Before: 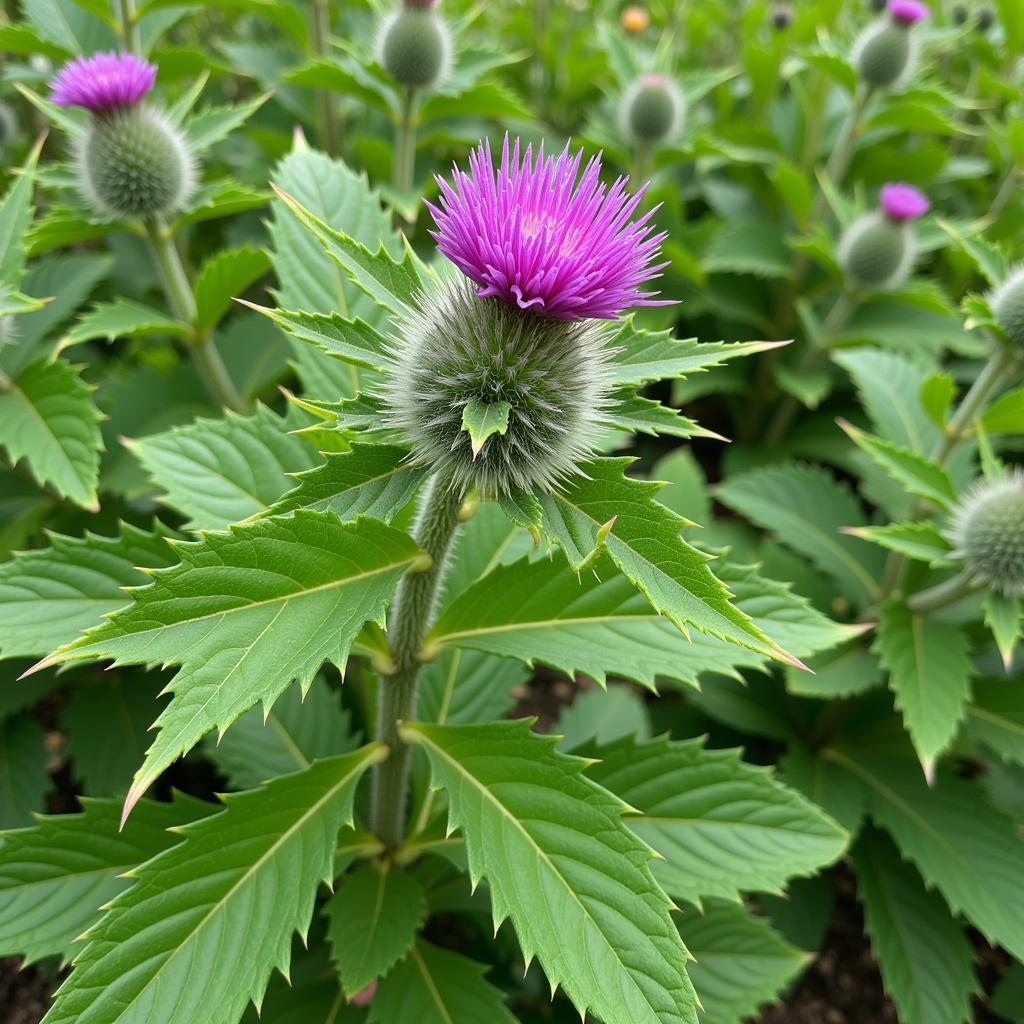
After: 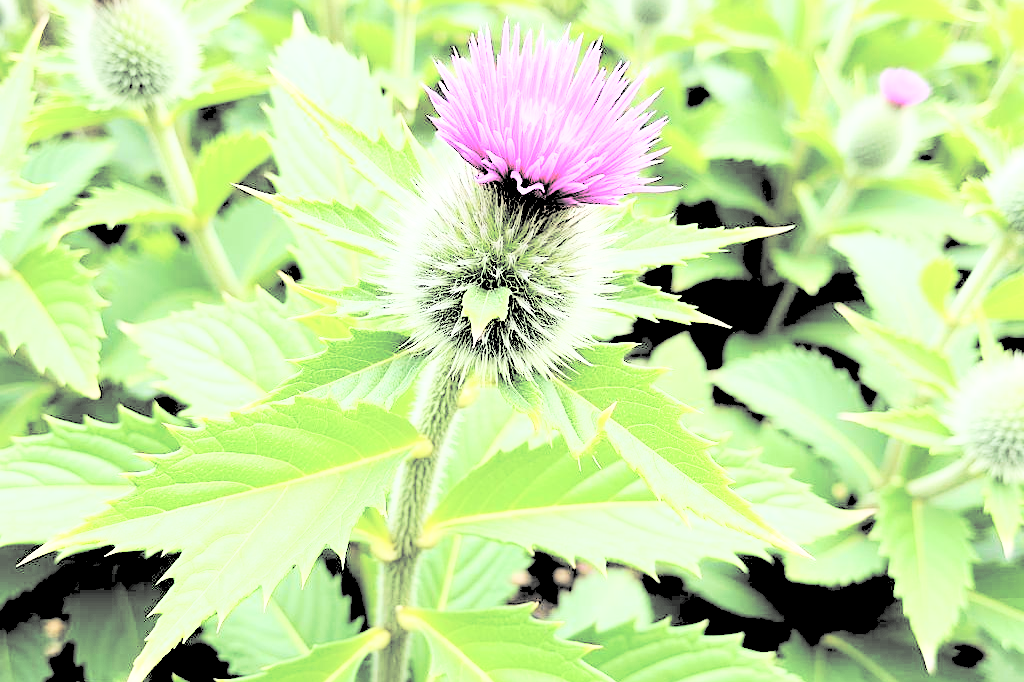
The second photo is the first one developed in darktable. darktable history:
crop: top 11.166%, bottom 22.168%
exposure: black level correction -0.025, exposure -0.117 EV, compensate highlight preservation false
rgb levels: levels [[0.034, 0.472, 0.904], [0, 0.5, 1], [0, 0.5, 1]]
sharpen: amount 0.2
contrast brightness saturation: brightness 1
rgb curve: curves: ch0 [(0, 0) (0.21, 0.15) (0.24, 0.21) (0.5, 0.75) (0.75, 0.96) (0.89, 0.99) (1, 1)]; ch1 [(0, 0.02) (0.21, 0.13) (0.25, 0.2) (0.5, 0.67) (0.75, 0.9) (0.89, 0.97) (1, 1)]; ch2 [(0, 0.02) (0.21, 0.13) (0.25, 0.2) (0.5, 0.67) (0.75, 0.9) (0.89, 0.97) (1, 1)], compensate middle gray true
base curve: curves: ch0 [(0, 0) (0.036, 0.025) (0.121, 0.166) (0.206, 0.329) (0.605, 0.79) (1, 1)], preserve colors none
